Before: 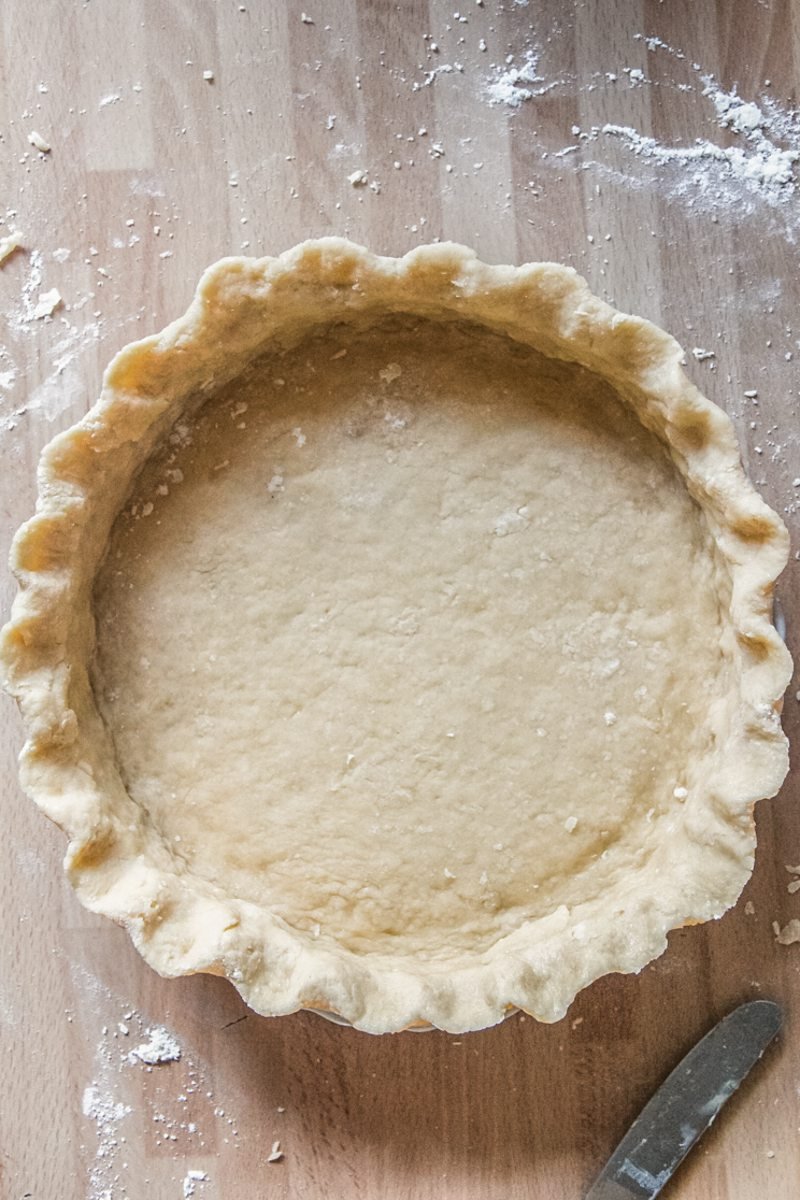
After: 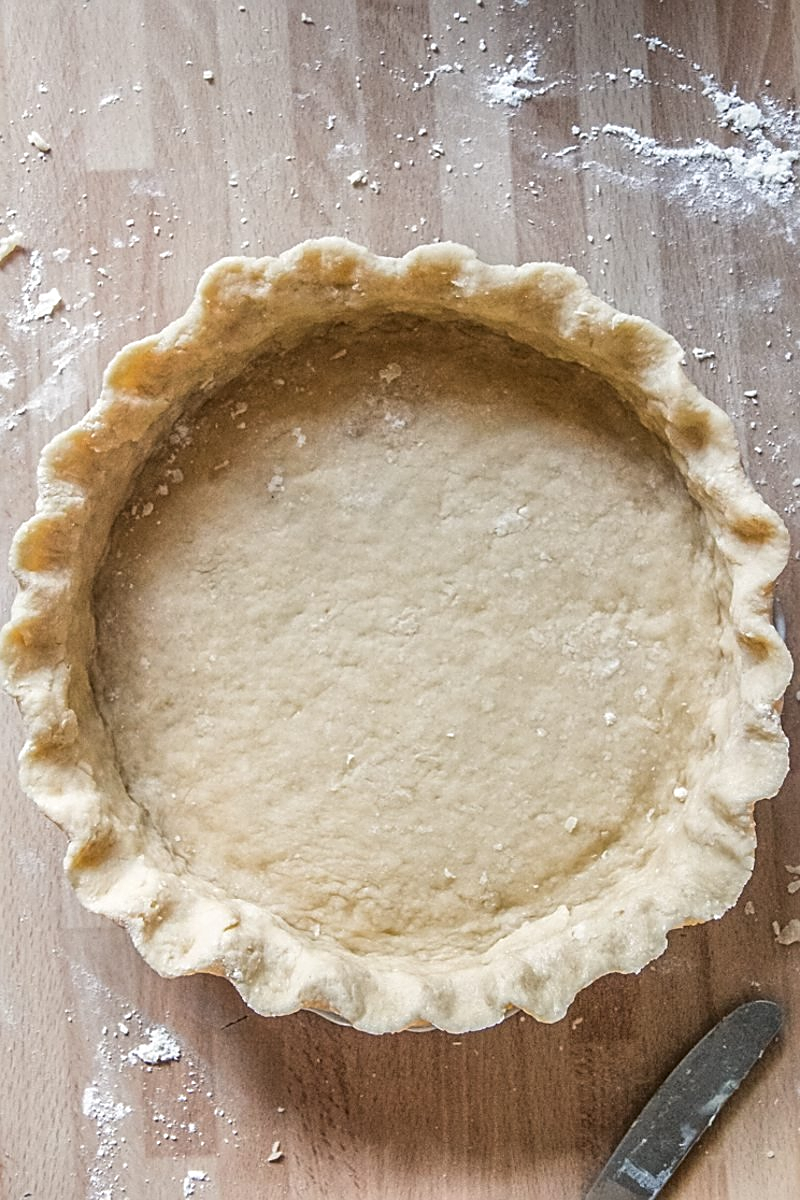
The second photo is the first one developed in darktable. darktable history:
sharpen: on, module defaults
local contrast: mode bilateral grid, contrast 20, coarseness 50, detail 120%, midtone range 0.2
